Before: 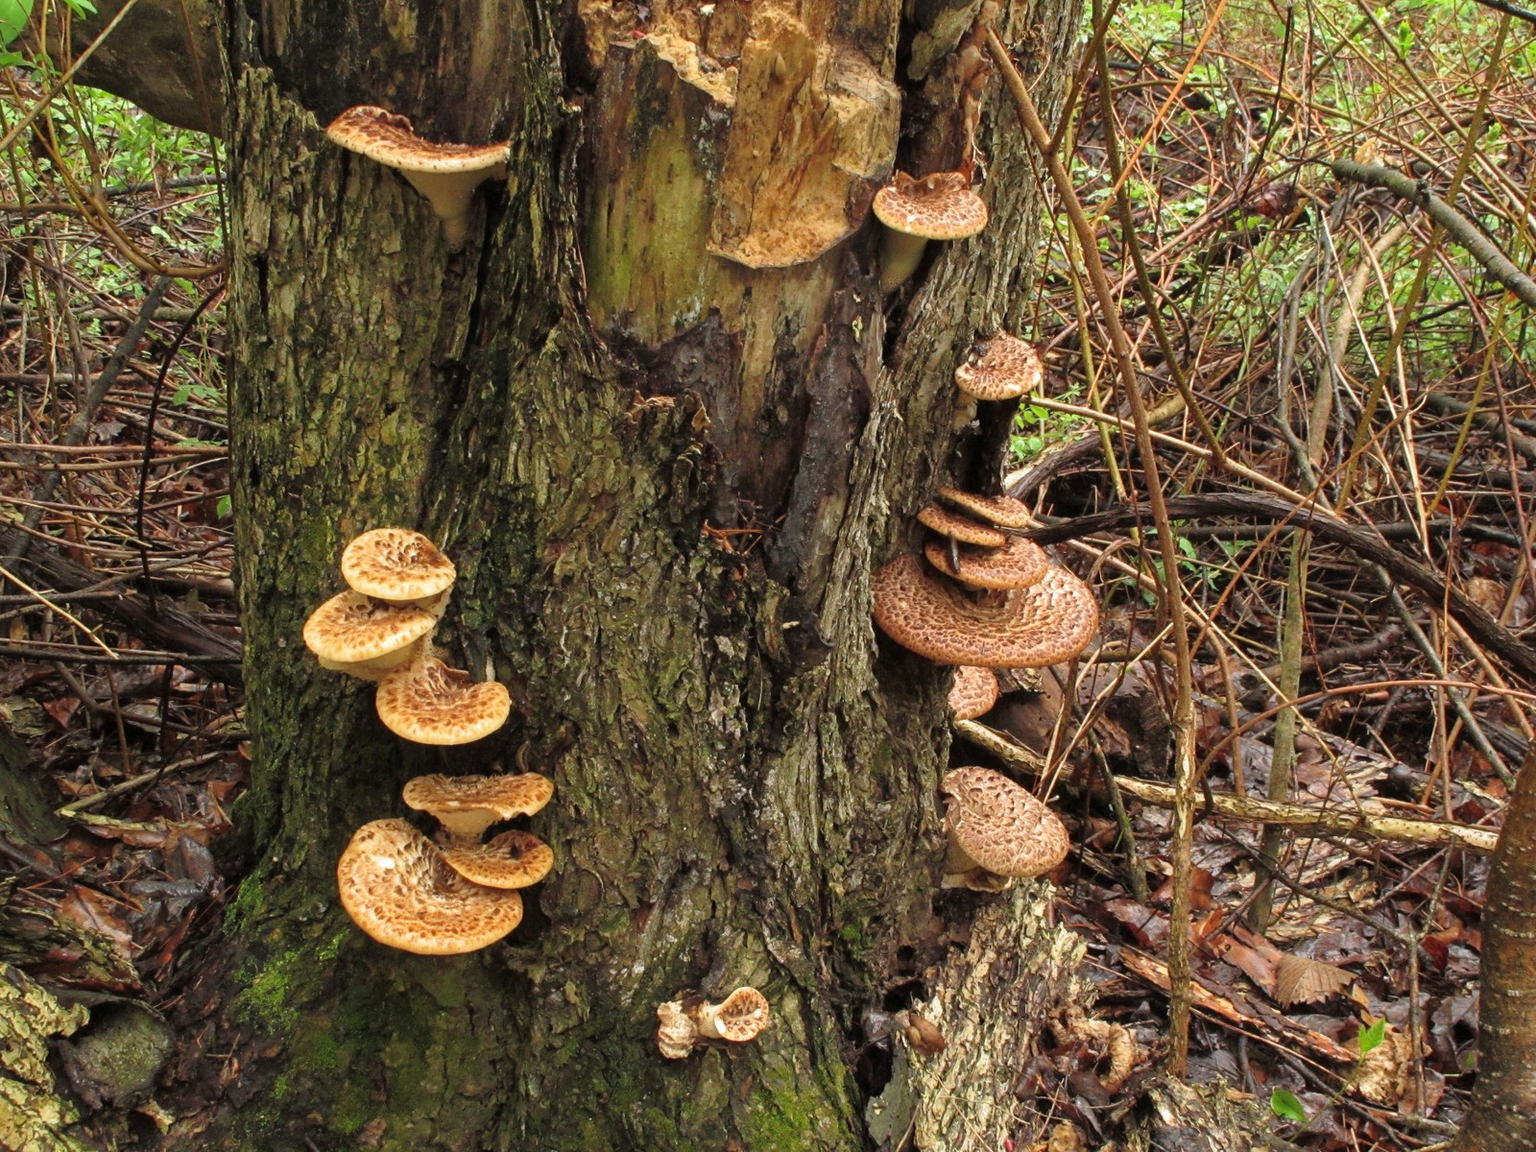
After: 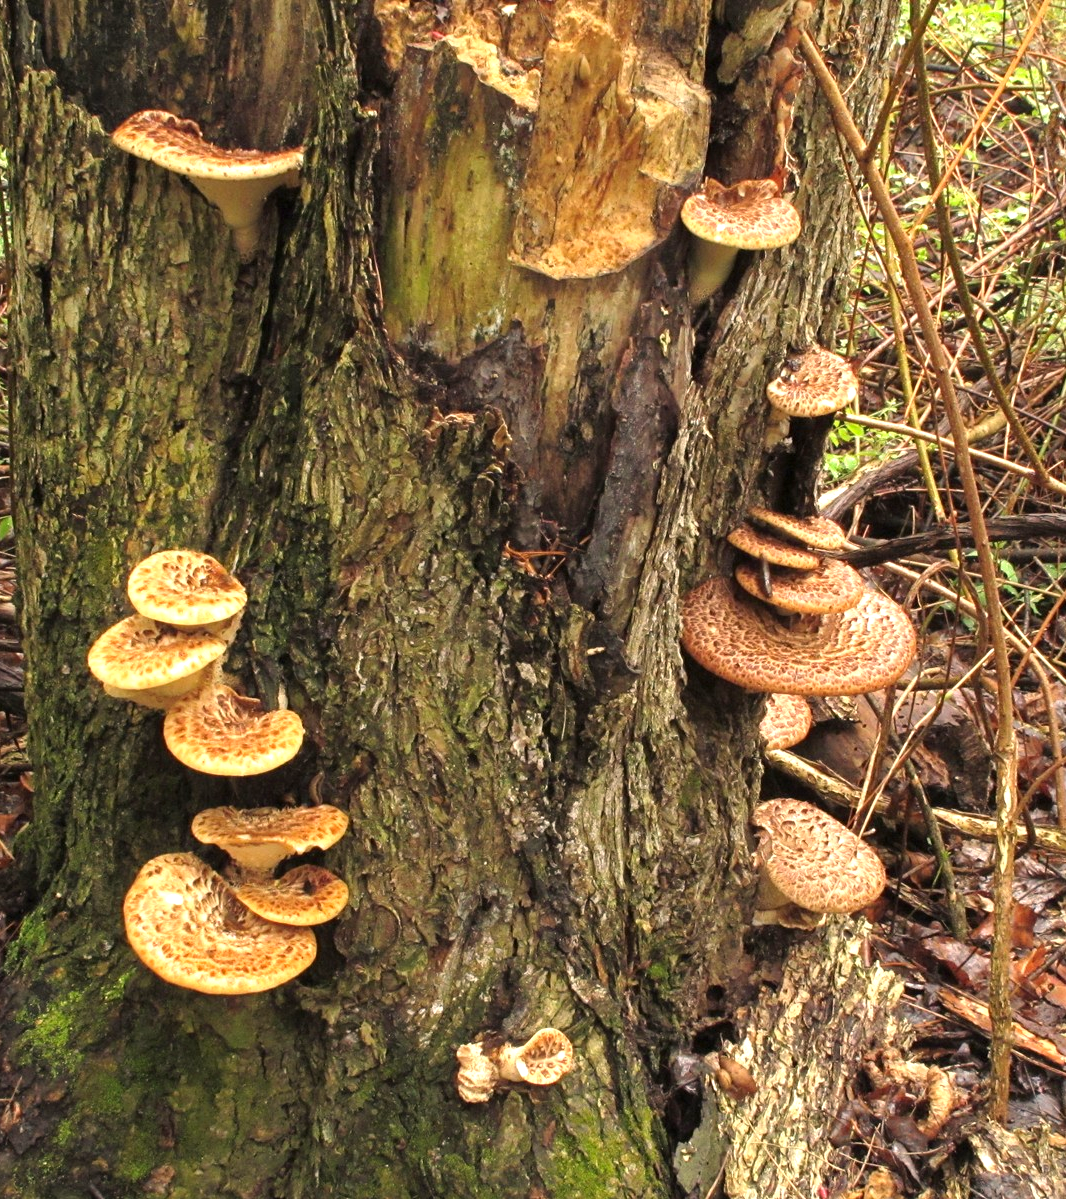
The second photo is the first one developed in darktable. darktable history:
exposure: exposure 0.661 EV, compensate highlight preservation false
crop and rotate: left 14.292%, right 19.041%
color correction: highlights a* 3.84, highlights b* 5.07
